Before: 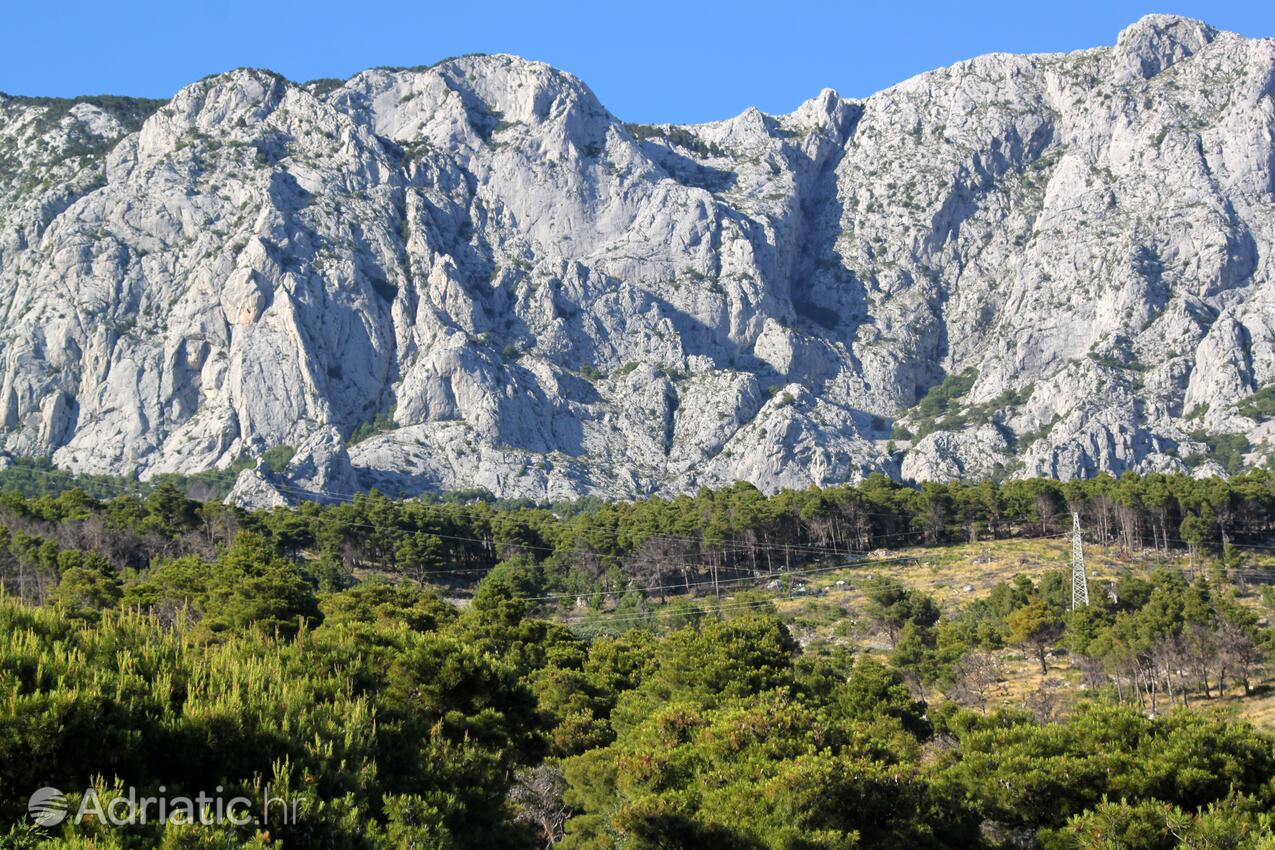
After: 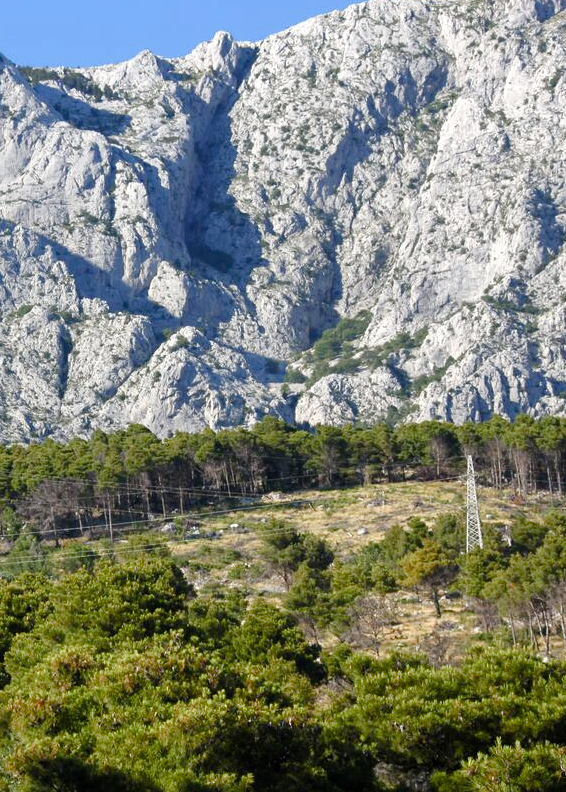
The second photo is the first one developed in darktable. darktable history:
crop: left 47.6%, top 6.811%, right 7.945%
color balance rgb: perceptual saturation grading › global saturation 0.046%, perceptual saturation grading › highlights -33.627%, perceptual saturation grading › mid-tones 15.03%, perceptual saturation grading › shadows 47.203%, contrast 4.945%
